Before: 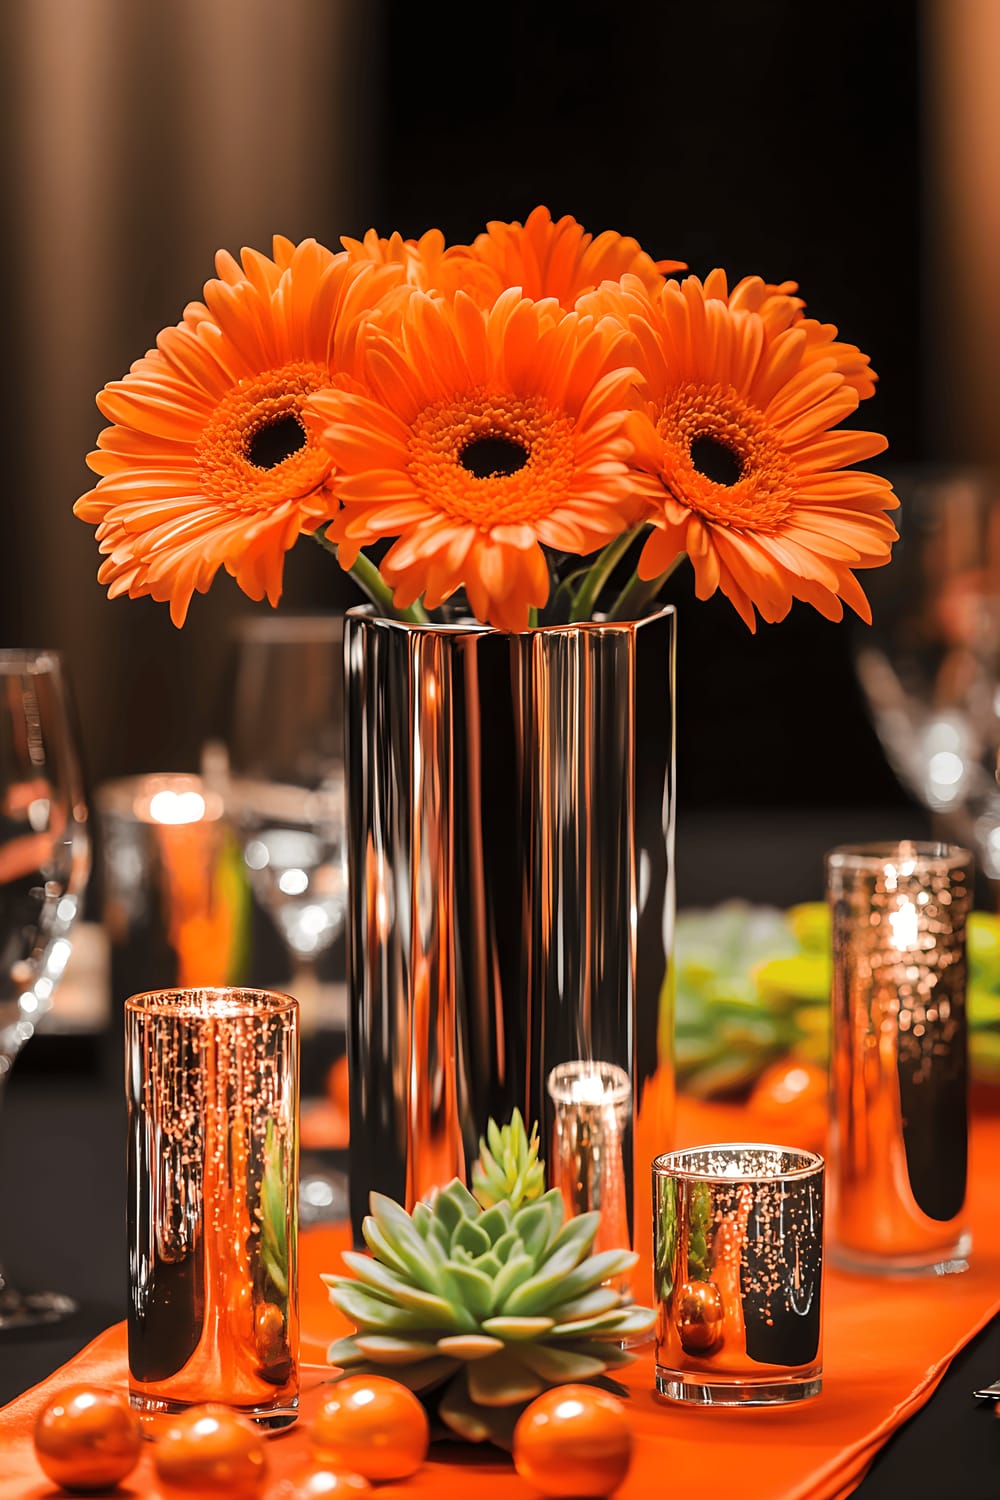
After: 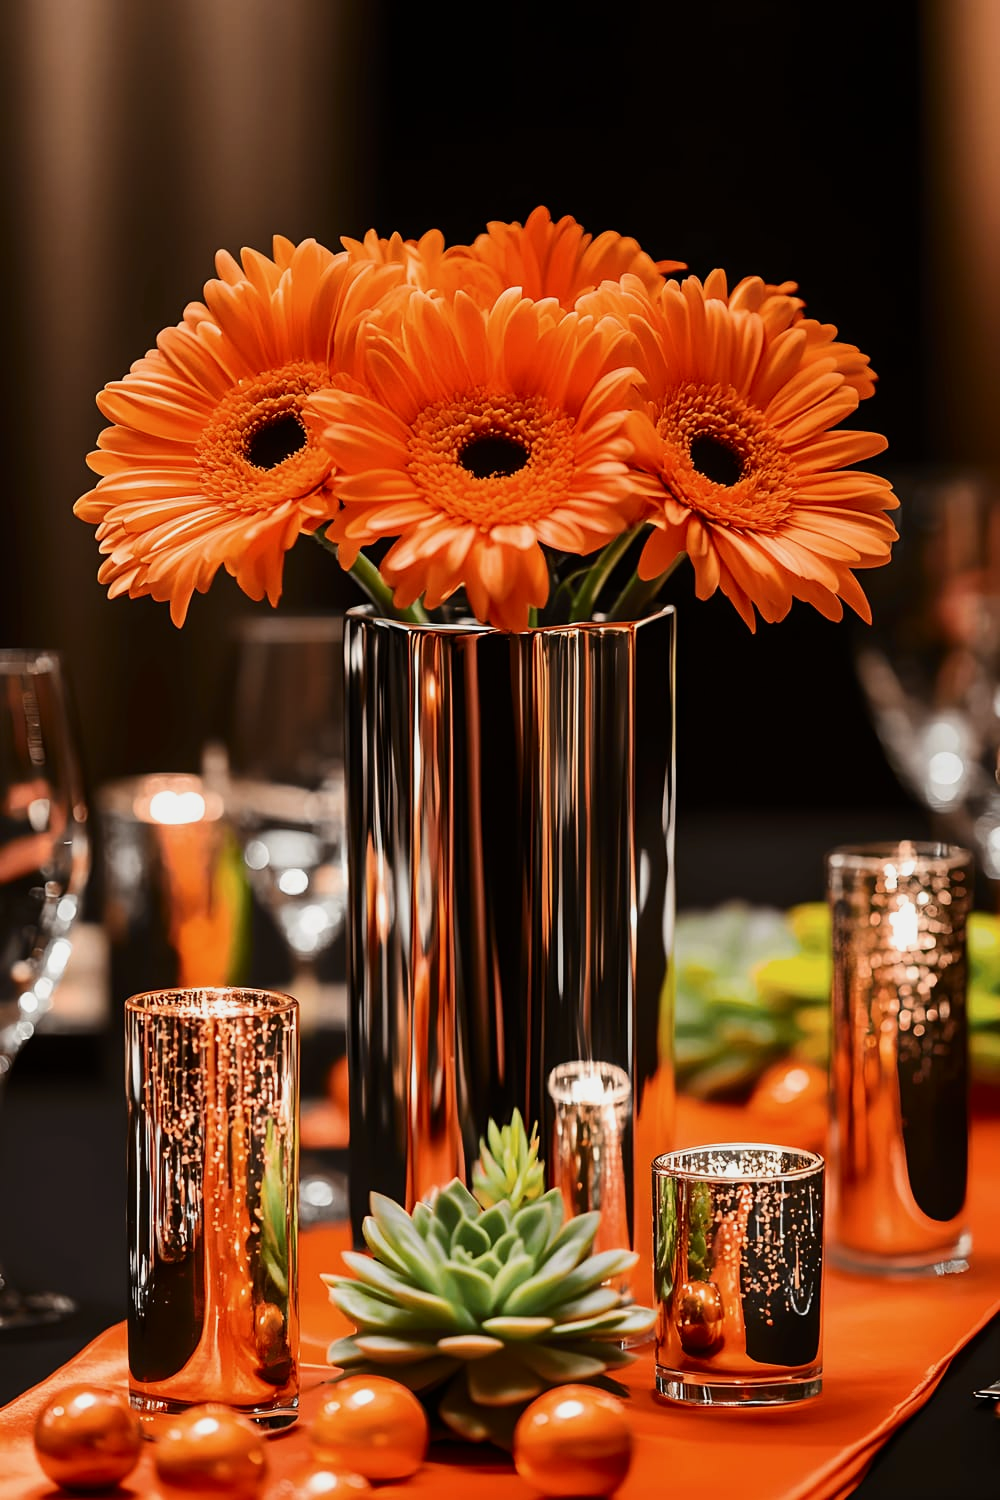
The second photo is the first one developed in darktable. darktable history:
contrast brightness saturation: contrast 0.22
exposure: exposure -0.36 EV, compensate highlight preservation false
